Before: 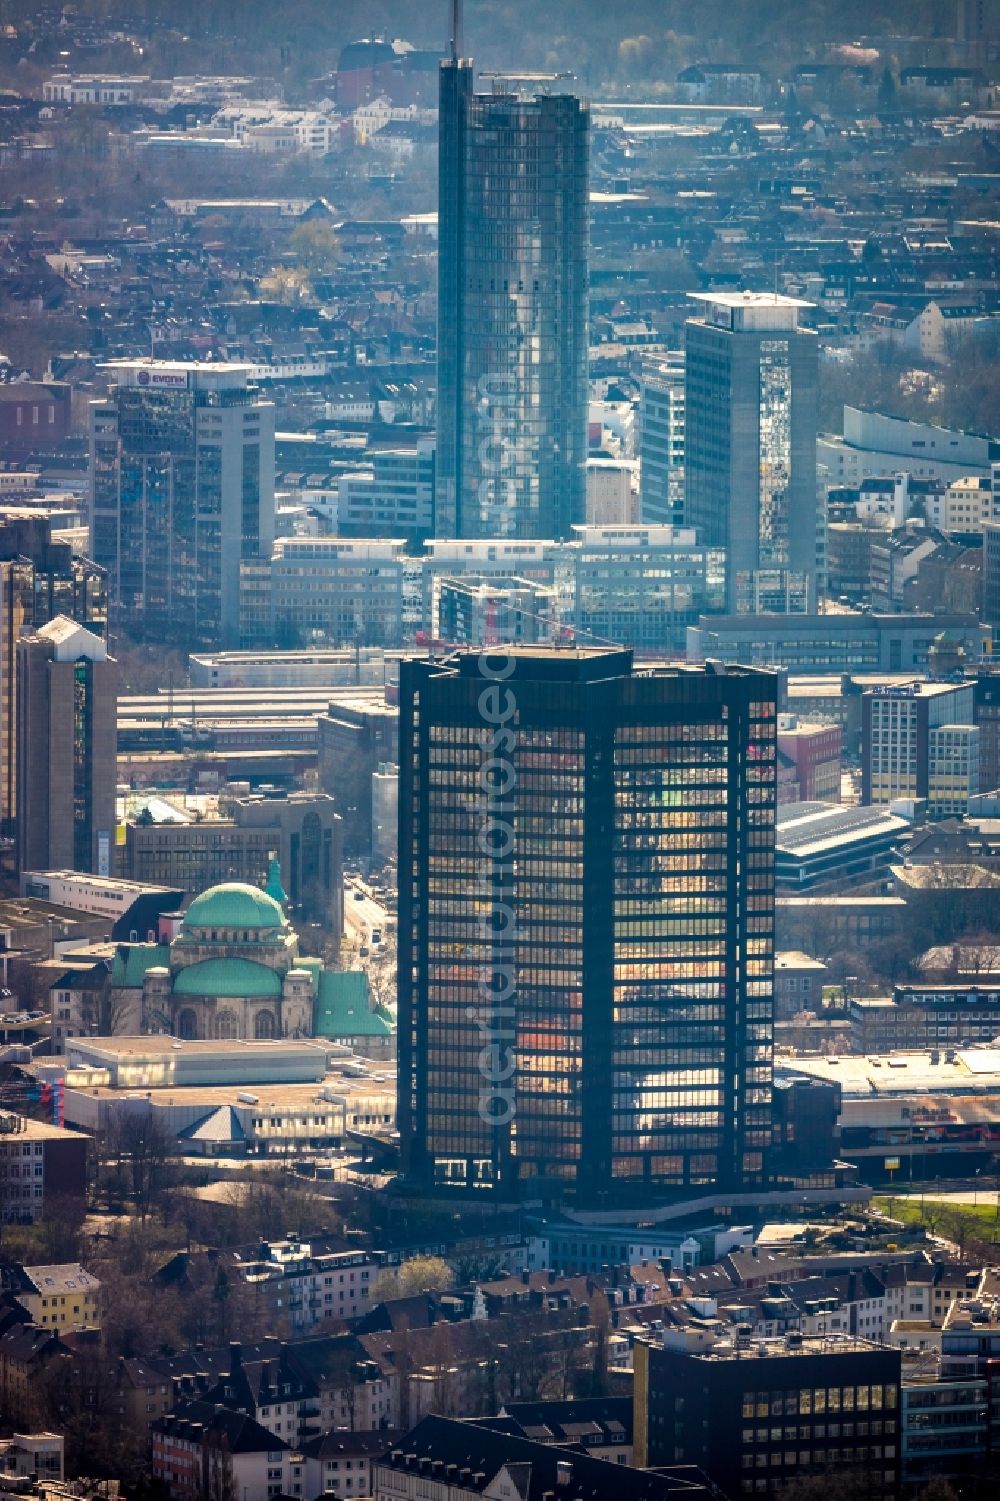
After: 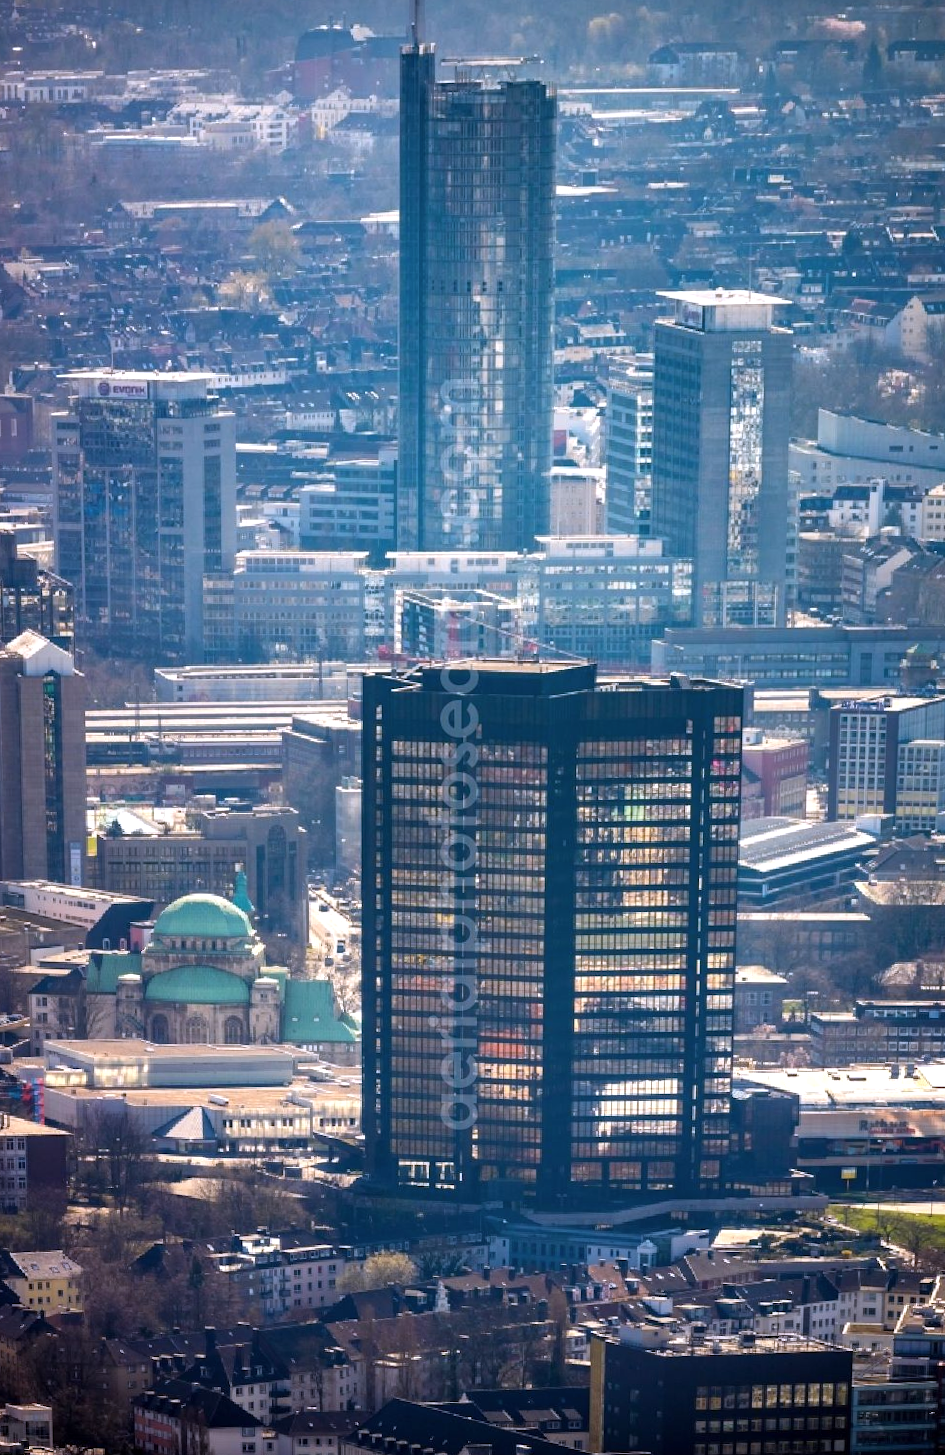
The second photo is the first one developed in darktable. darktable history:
exposure: exposure 0.2 EV, compensate highlight preservation false
rotate and perspective: rotation 0.074°, lens shift (vertical) 0.096, lens shift (horizontal) -0.041, crop left 0.043, crop right 0.952, crop top 0.024, crop bottom 0.979
white balance: red 1.004, blue 1.096
crop and rotate: left 0.614%, top 0.179%, bottom 0.309%
contrast brightness saturation: saturation -0.05
